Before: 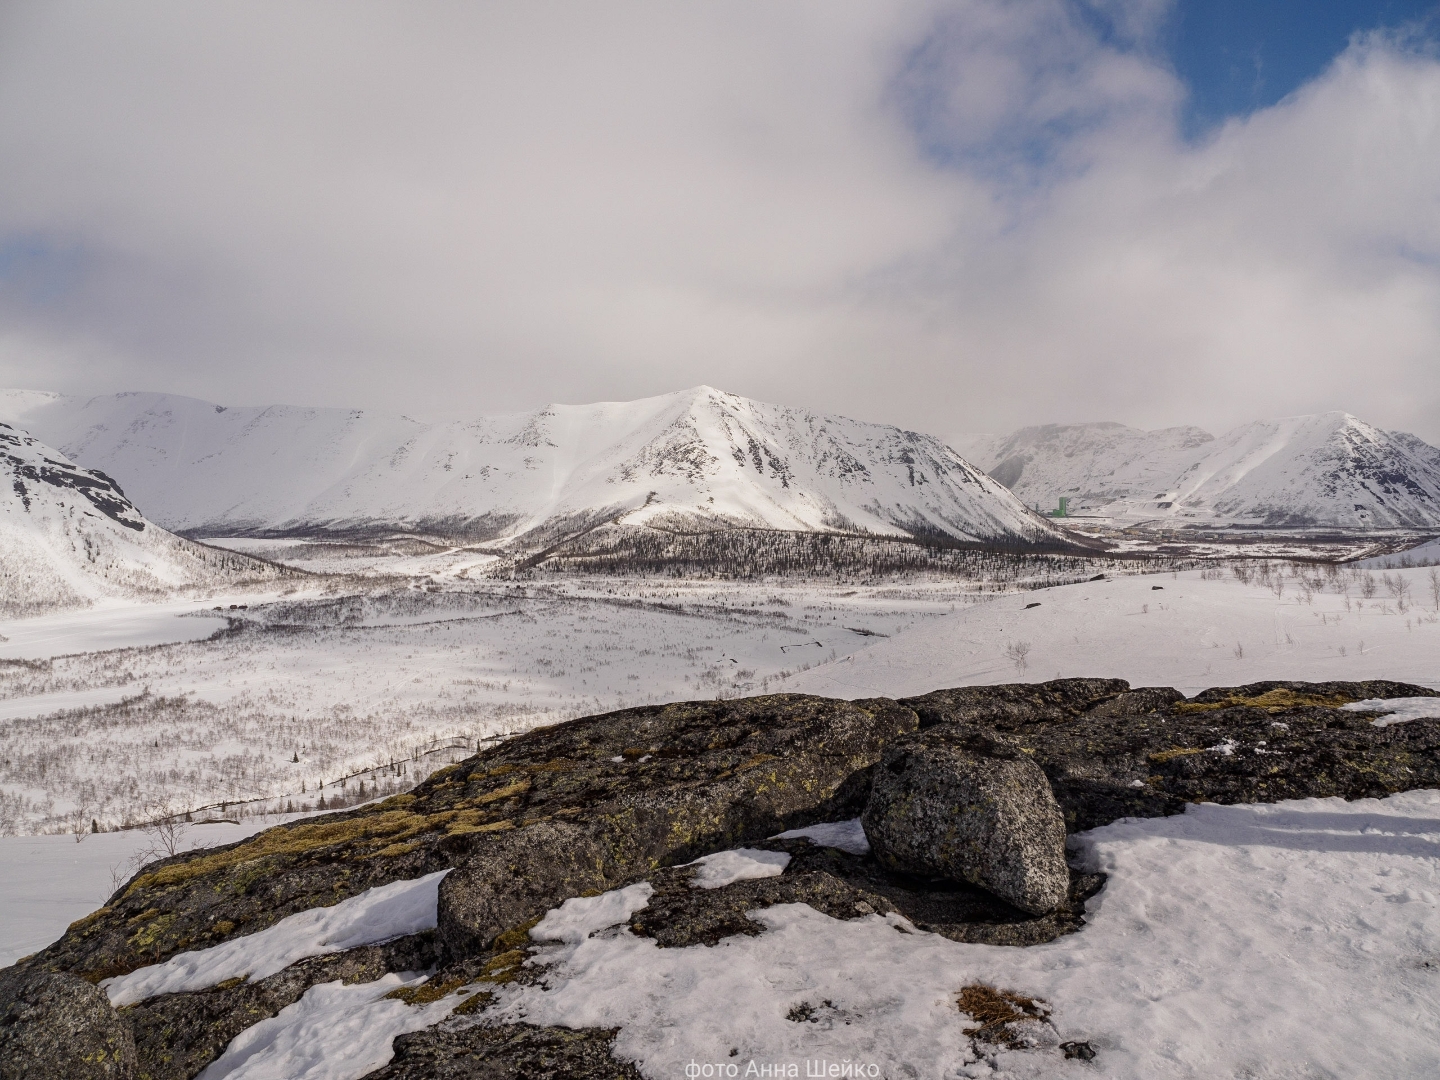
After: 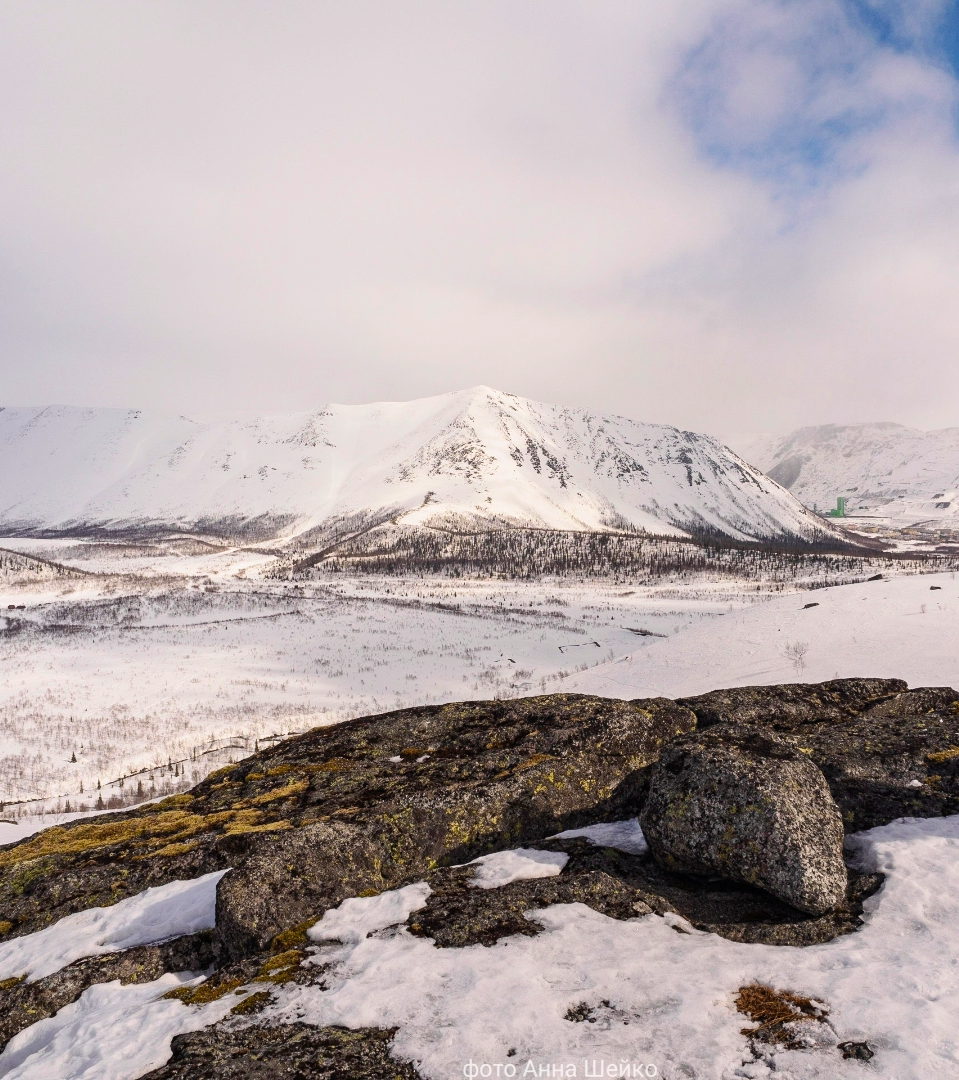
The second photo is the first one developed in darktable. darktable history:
contrast brightness saturation: contrast 0.2, brightness 0.16, saturation 0.22
crop: left 15.419%, right 17.914%
